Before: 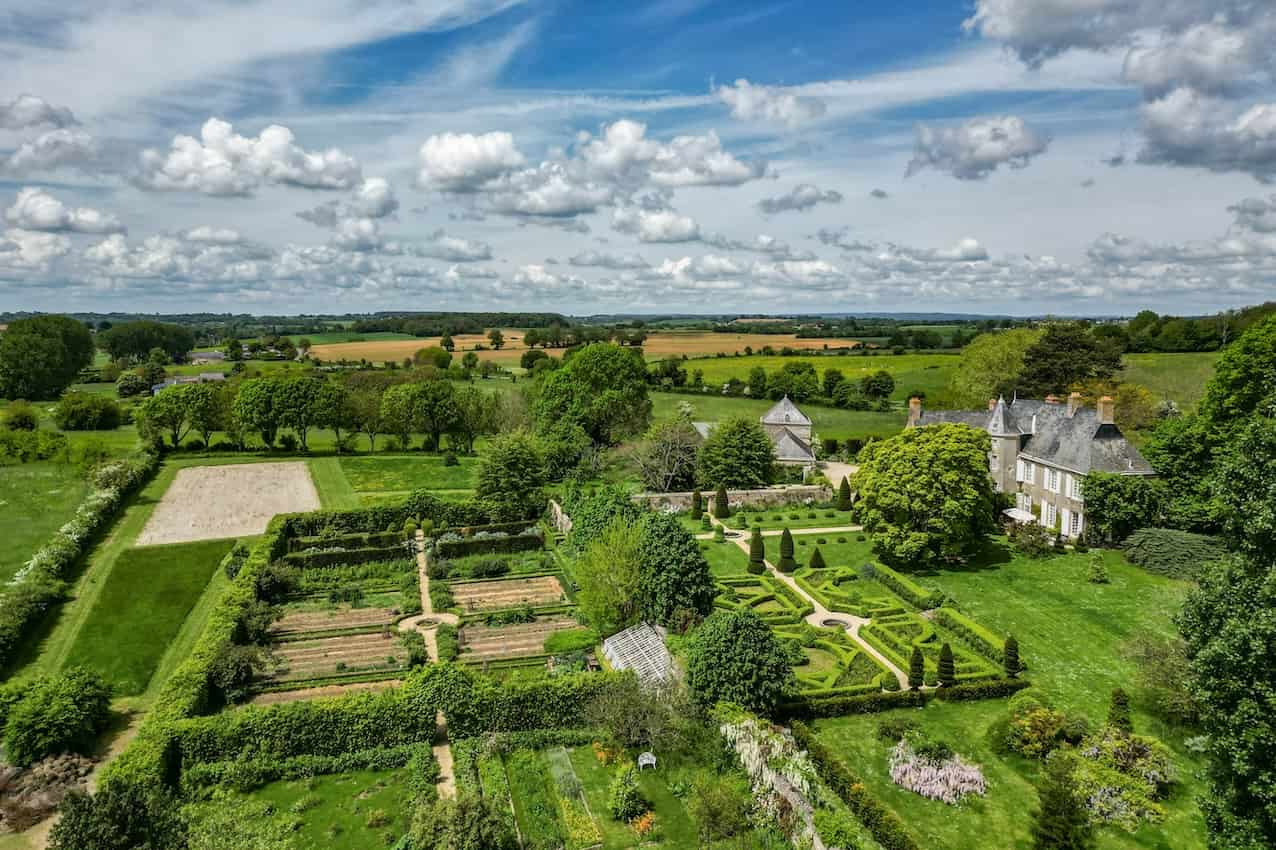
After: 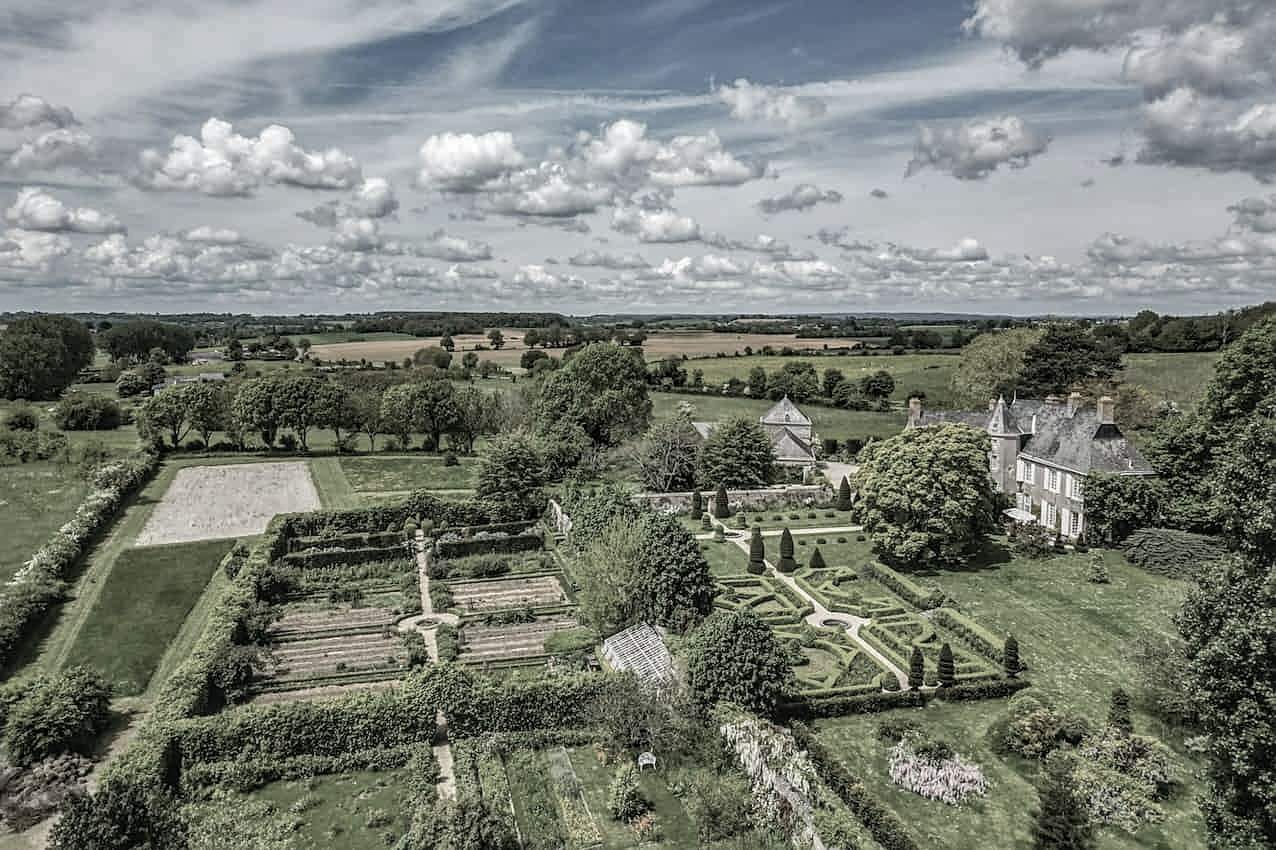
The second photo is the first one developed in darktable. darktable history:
contrast brightness saturation: contrast -0.11
sharpen: on, module defaults
color zones: curves: ch1 [(0, 0.34) (0.143, 0.164) (0.286, 0.152) (0.429, 0.176) (0.571, 0.173) (0.714, 0.188) (0.857, 0.199) (1, 0.34)]
local contrast: detail 130%
